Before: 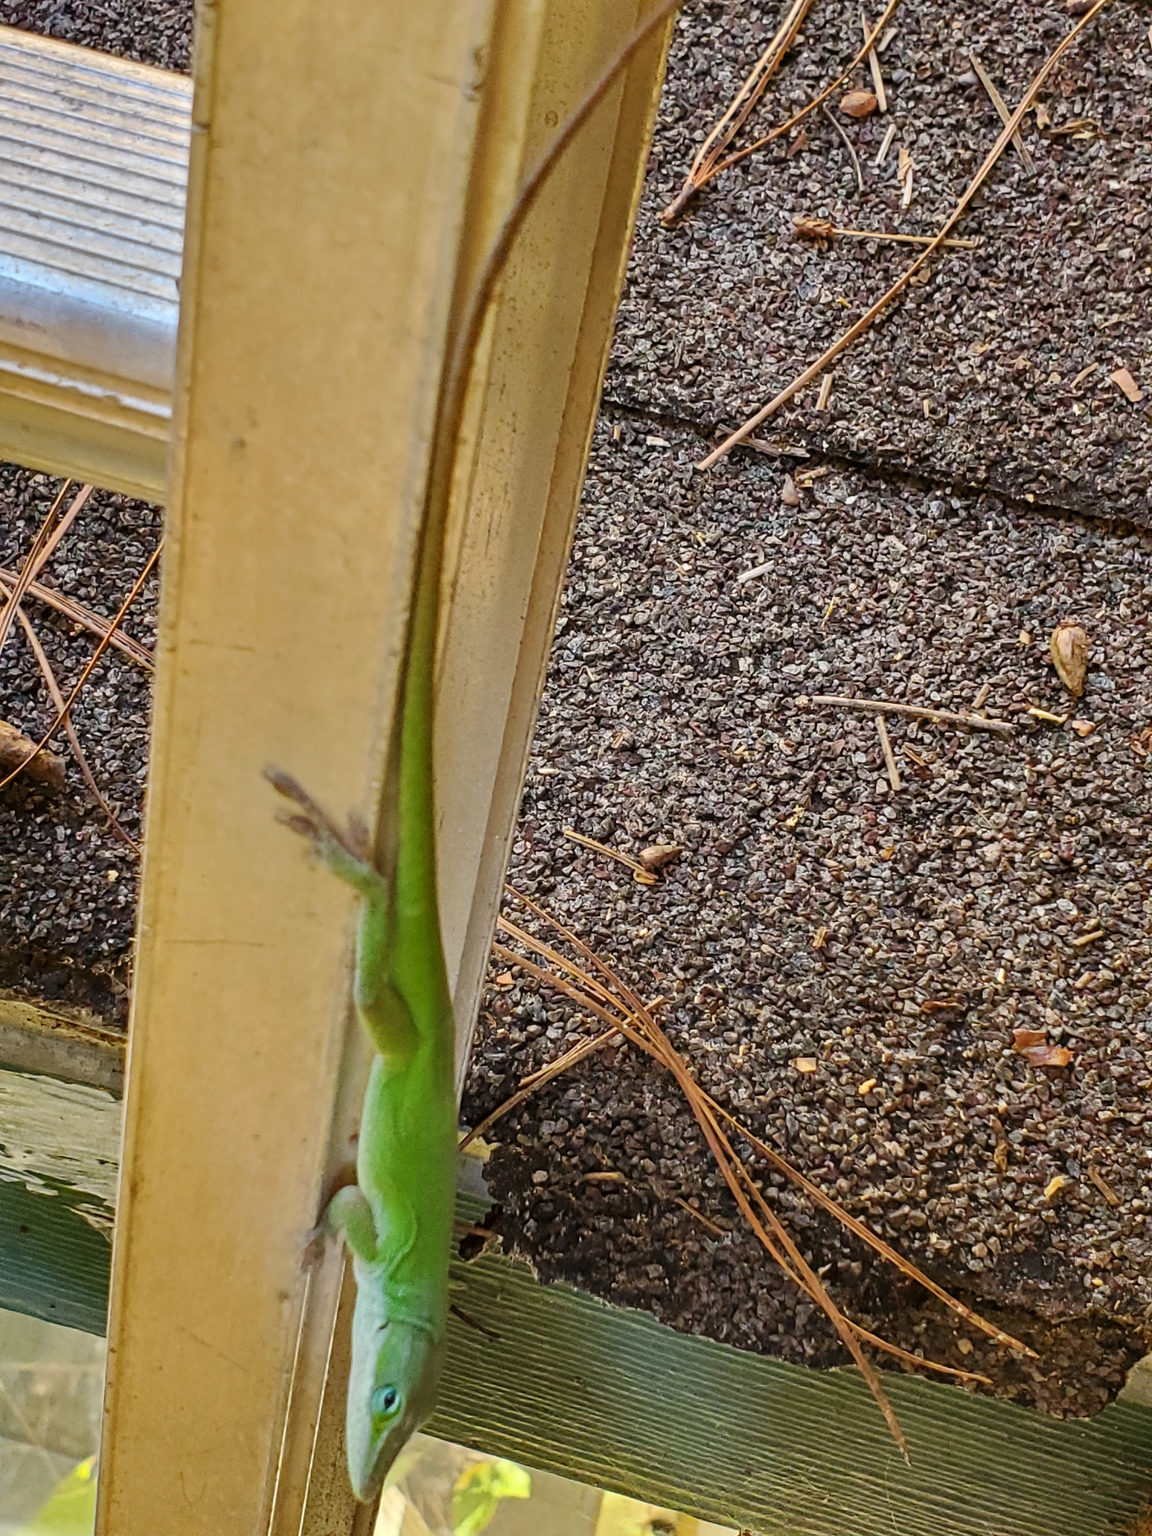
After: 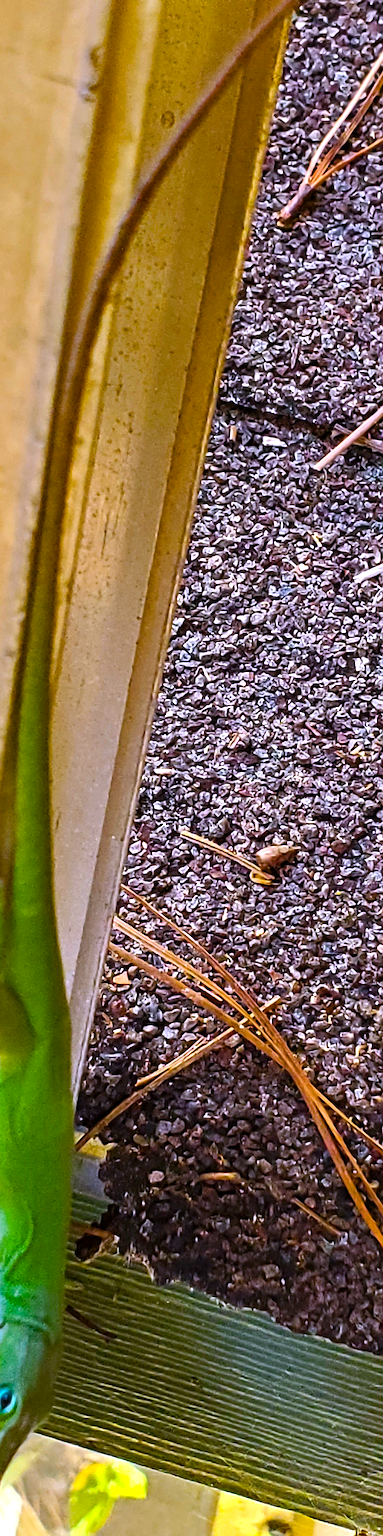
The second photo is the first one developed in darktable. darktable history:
crop: left 33.36%, right 33.36%
sharpen: on, module defaults
color balance rgb: linear chroma grading › global chroma 9%, perceptual saturation grading › global saturation 36%, perceptual saturation grading › shadows 35%, perceptual brilliance grading › global brilliance 15%, perceptual brilliance grading › shadows -35%, global vibrance 15%
color calibration: output R [1.063, -0.012, -0.003, 0], output B [-0.079, 0.047, 1, 0], illuminant custom, x 0.389, y 0.387, temperature 3838.64 K
